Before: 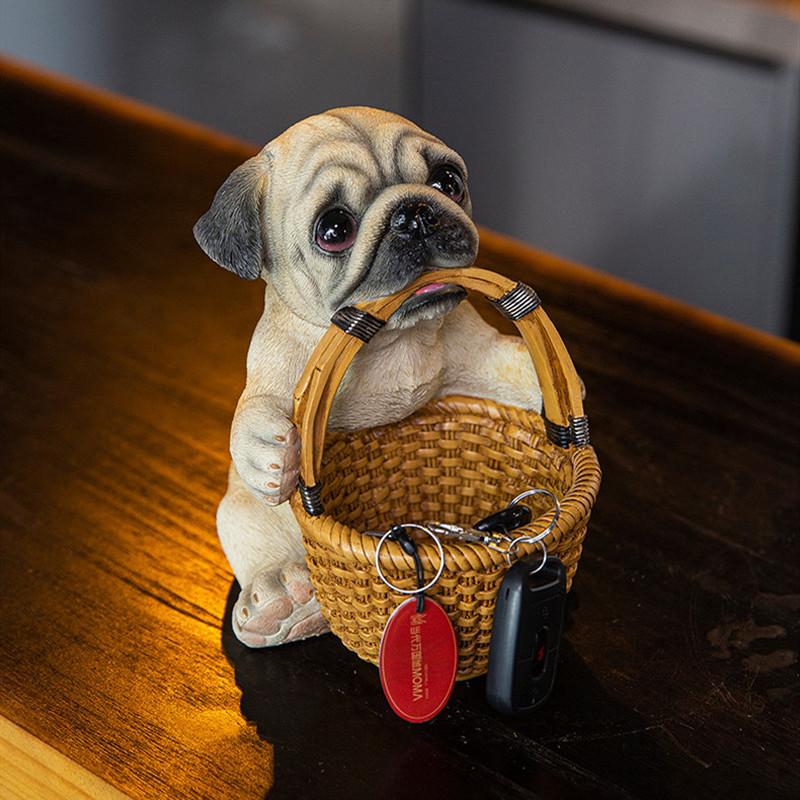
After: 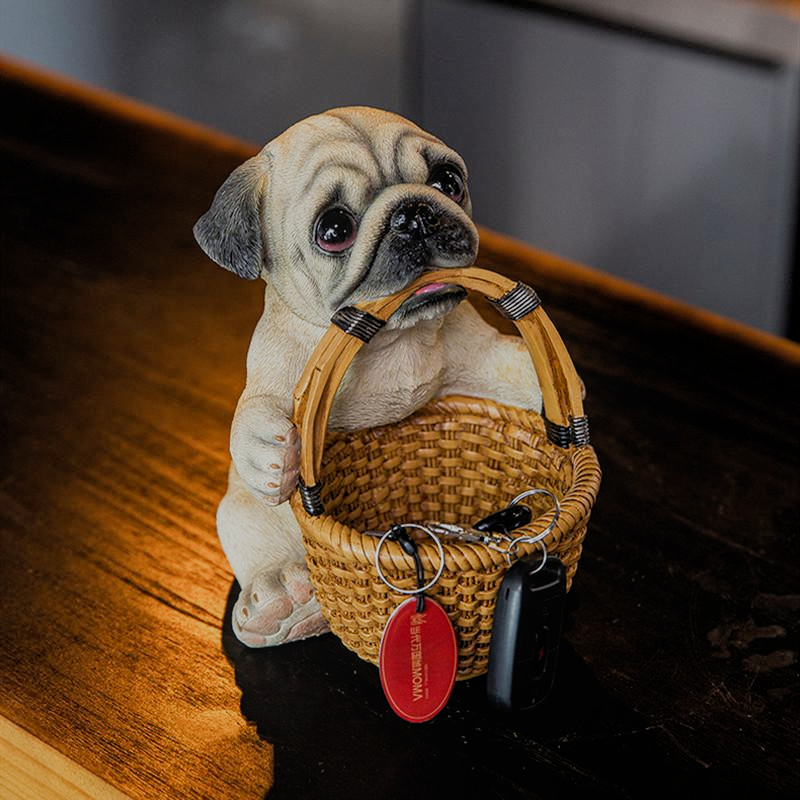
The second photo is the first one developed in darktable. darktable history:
filmic rgb: middle gray luminance 18.42%, black relative exposure -11.25 EV, white relative exposure 3.75 EV, threshold 6 EV, target black luminance 0%, hardness 5.87, latitude 57.4%, contrast 0.963, shadows ↔ highlights balance 49.98%, add noise in highlights 0, preserve chrominance luminance Y, color science v3 (2019), use custom middle-gray values true, iterations of high-quality reconstruction 0, contrast in highlights soft, enable highlight reconstruction true
local contrast: detail 110%
